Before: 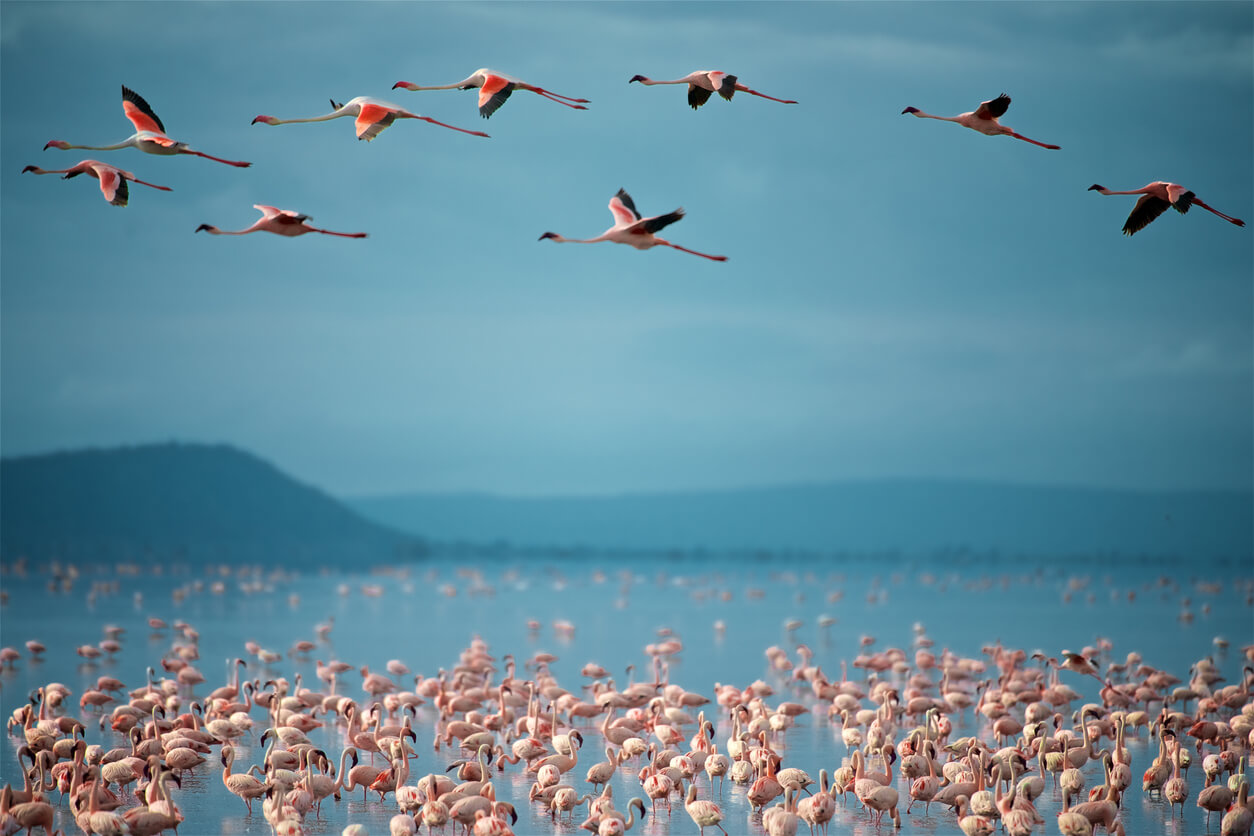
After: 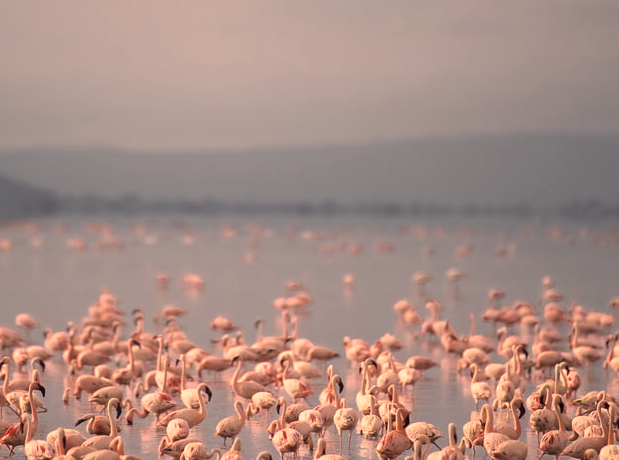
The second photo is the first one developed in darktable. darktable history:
tone equalizer: -7 EV 0.209 EV, -6 EV 0.082 EV, -5 EV 0.097 EV, -4 EV 0.056 EV, -2 EV -0.037 EV, -1 EV -0.066 EV, +0 EV -0.046 EV, smoothing 1
crop: left 29.587%, top 41.431%, right 21.05%, bottom 3.509%
color correction: highlights a* 39.68, highlights b* 39.78, saturation 0.687
